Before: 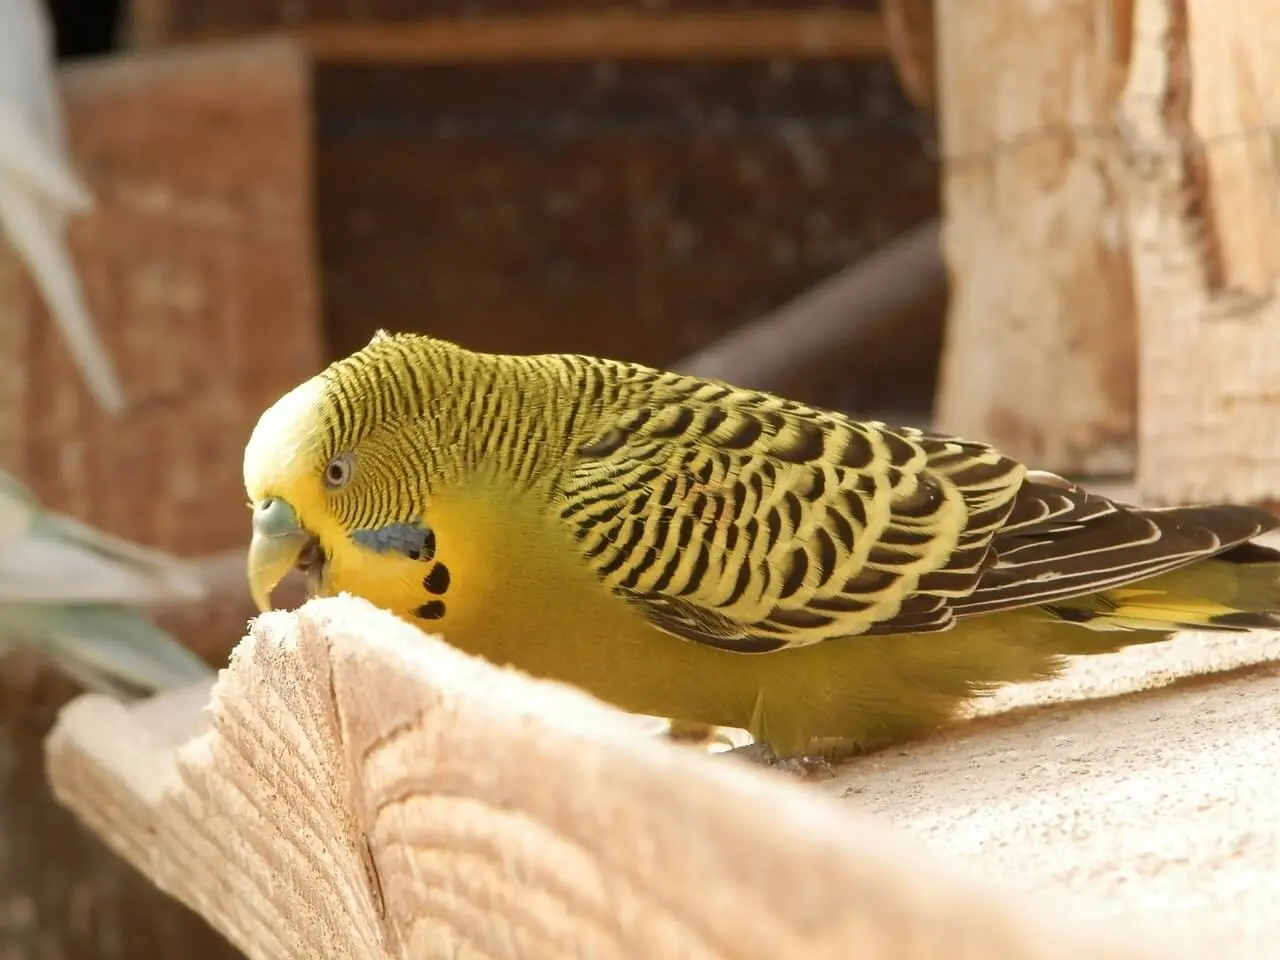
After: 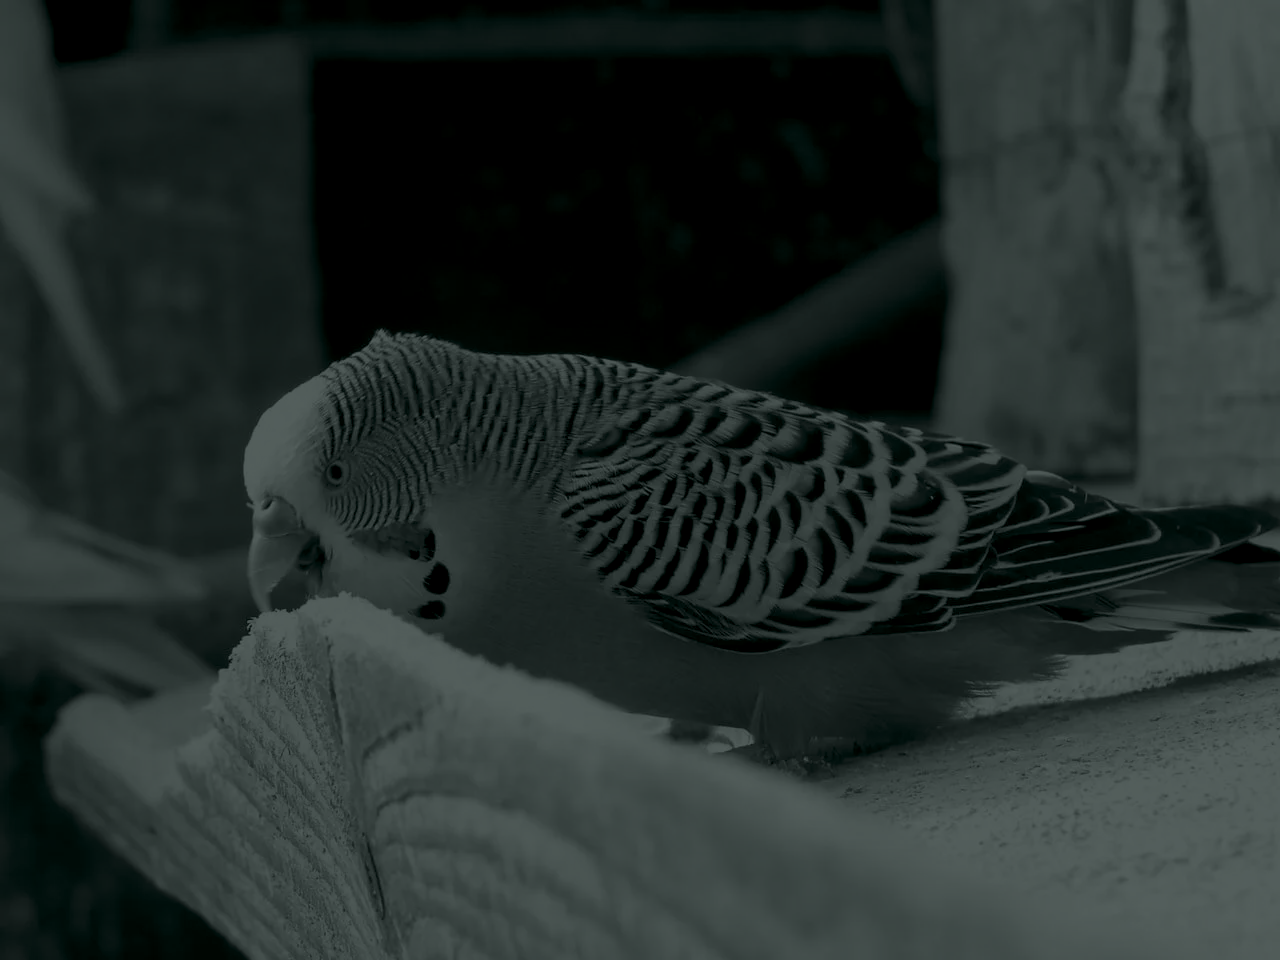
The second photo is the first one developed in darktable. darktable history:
colorize: hue 90°, saturation 19%, lightness 1.59%, version 1
contrast equalizer: y [[0.5, 0.5, 0.478, 0.5, 0.5, 0.5], [0.5 ×6], [0.5 ×6], [0 ×6], [0 ×6]]
